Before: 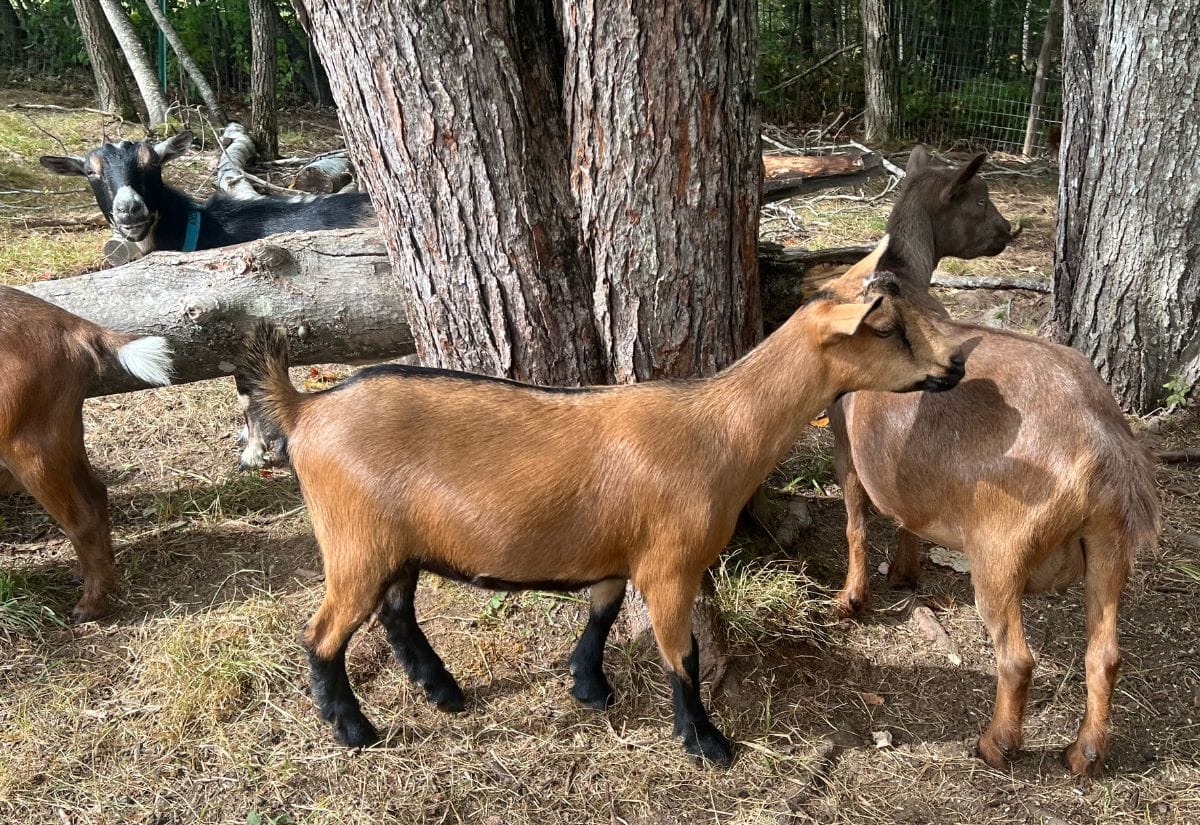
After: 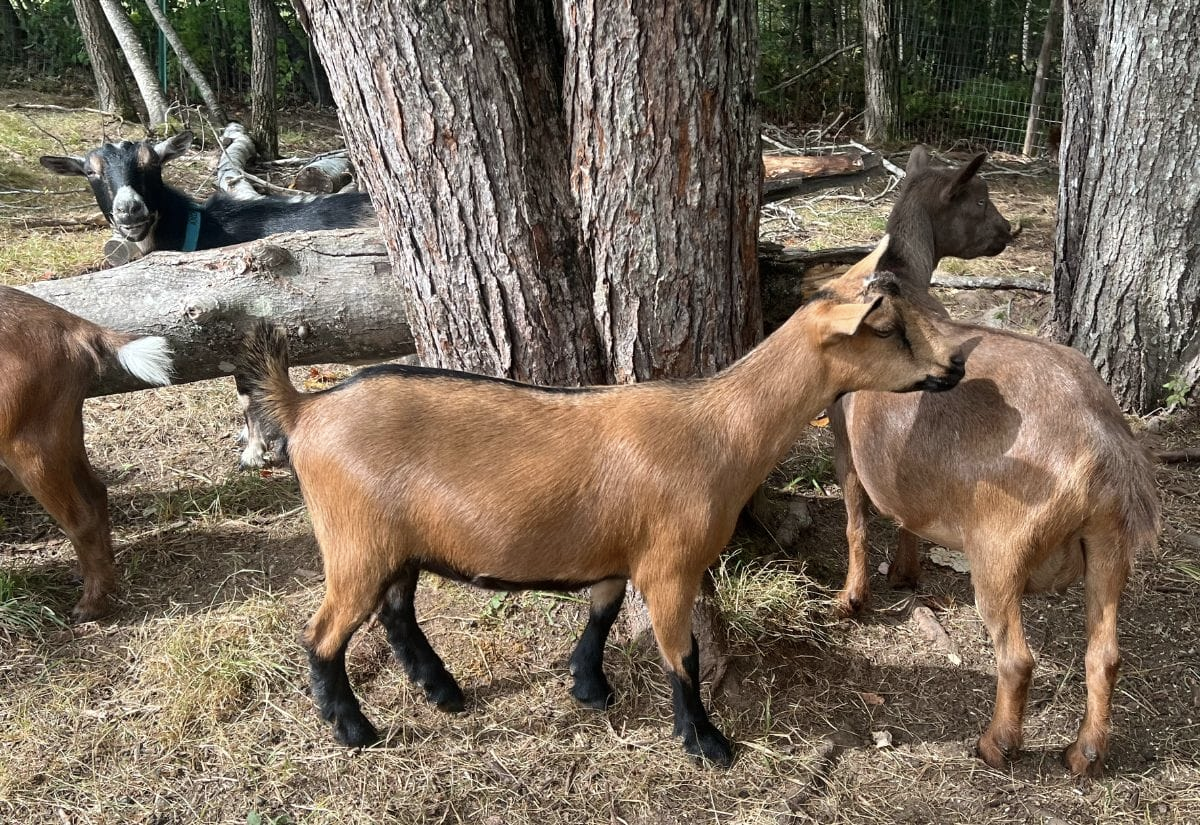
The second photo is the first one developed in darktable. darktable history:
tone equalizer: edges refinement/feathering 500, mask exposure compensation -1.57 EV, preserve details no
exposure: compensate exposure bias true, compensate highlight preservation false
color correction: highlights b* 0.04, saturation 0.846
